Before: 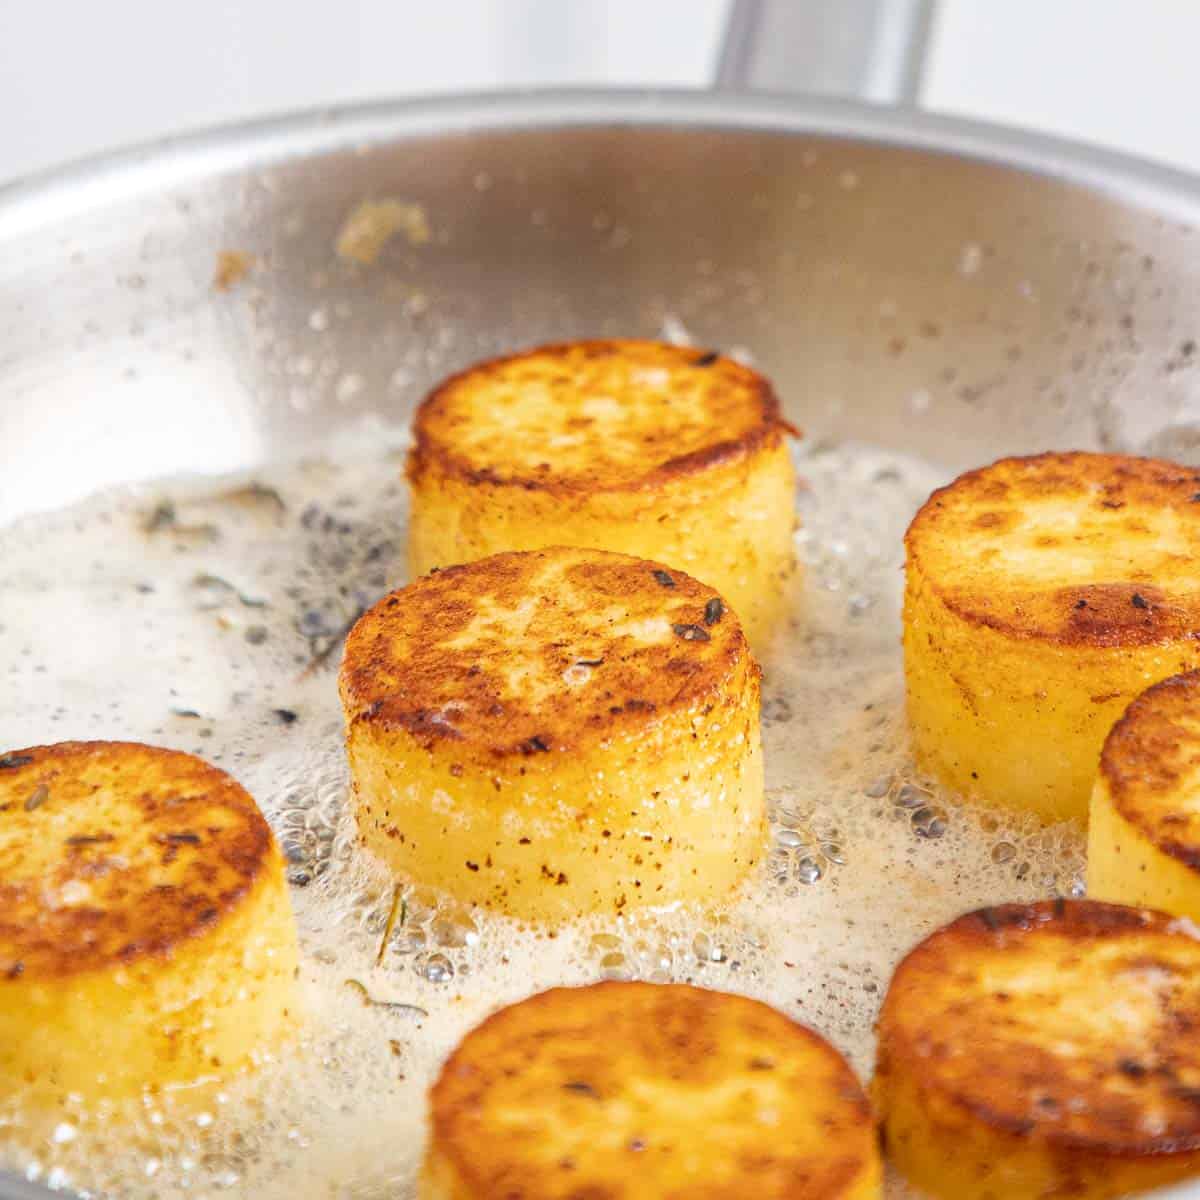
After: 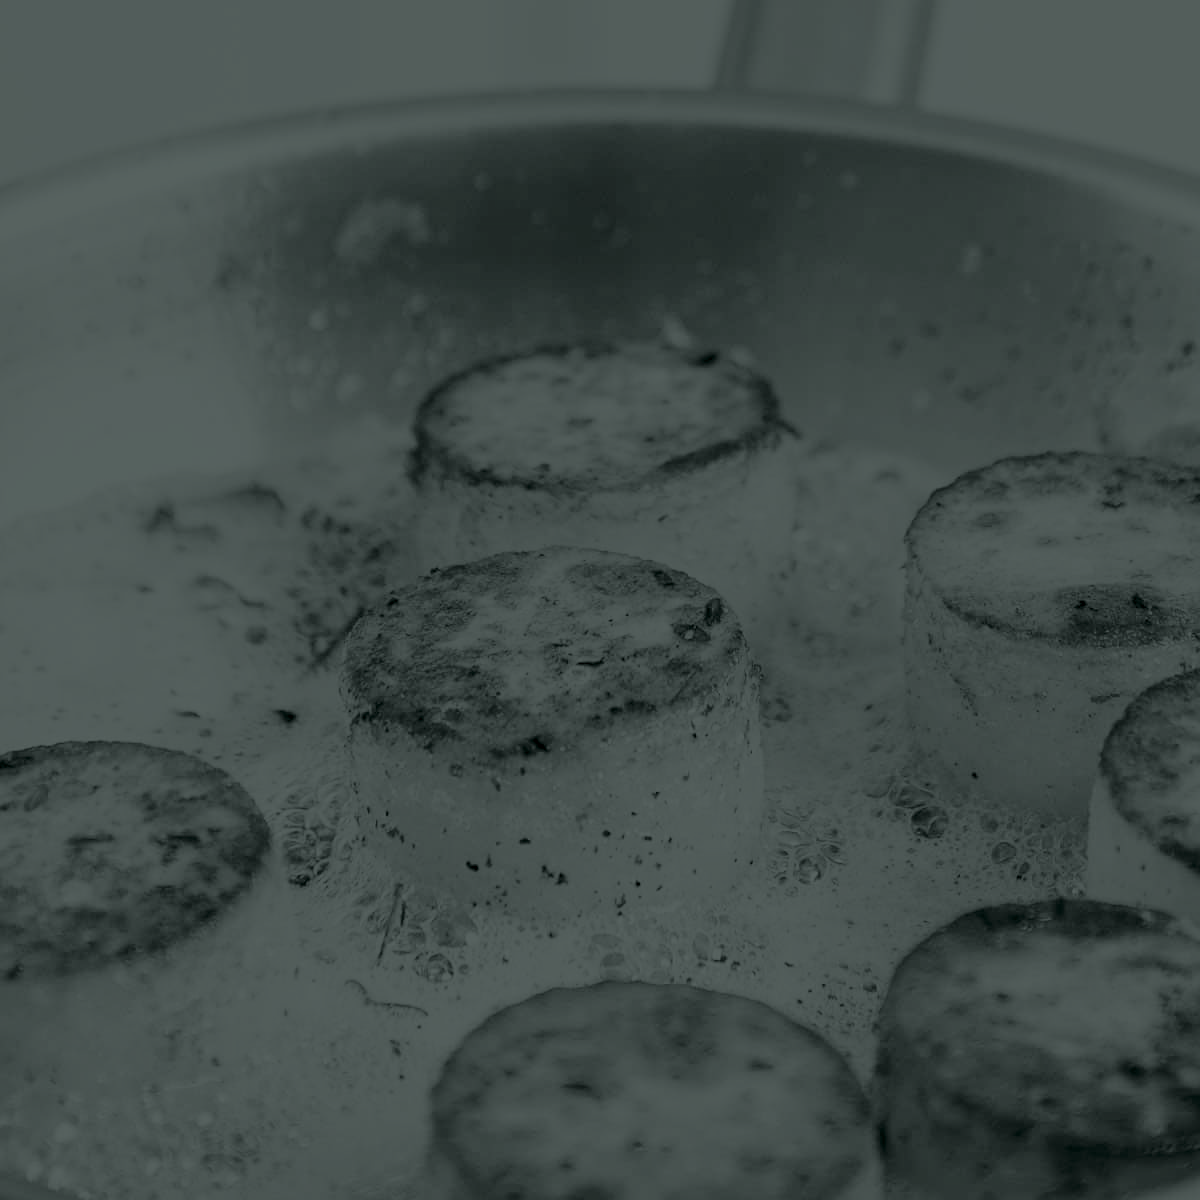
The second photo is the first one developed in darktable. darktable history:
exposure: black level correction 0.001, exposure 0.191 EV, compensate highlight preservation false
sharpen: amount 0.2
contrast brightness saturation: contrast 0.2, brightness 0.16, saturation 0.22
colorize: hue 90°, saturation 19%, lightness 1.59%, version 1
